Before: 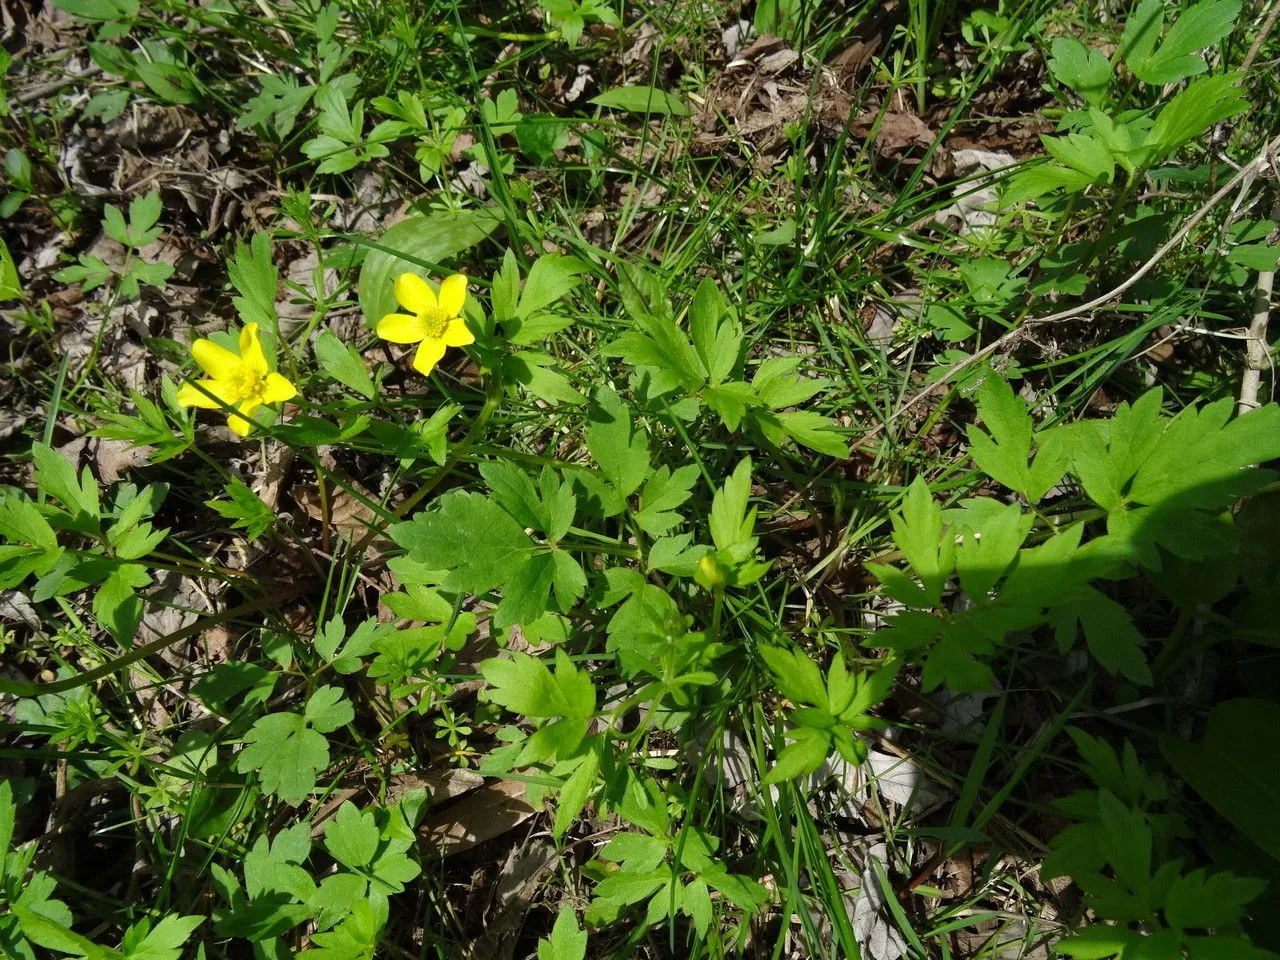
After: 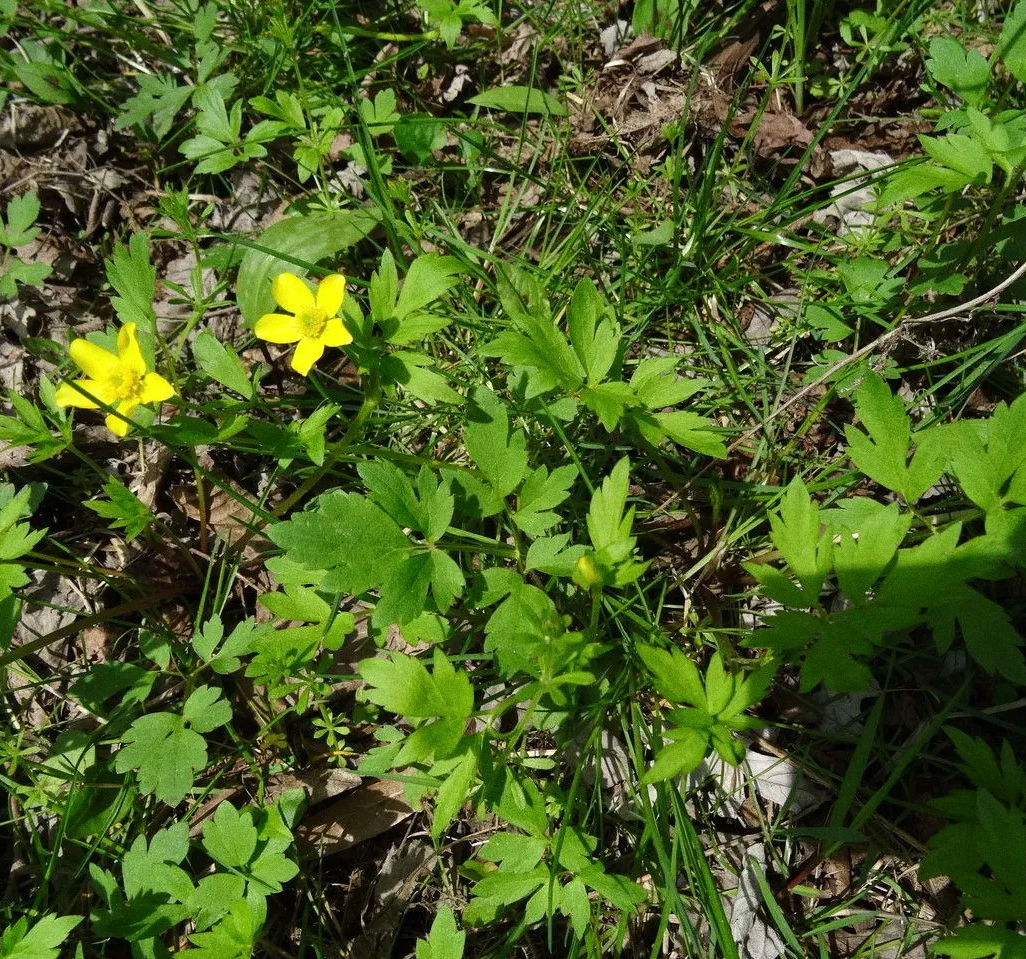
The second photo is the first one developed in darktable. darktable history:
contrast brightness saturation: contrast 0.07
grain: on, module defaults
crop and rotate: left 9.597%, right 10.195%
